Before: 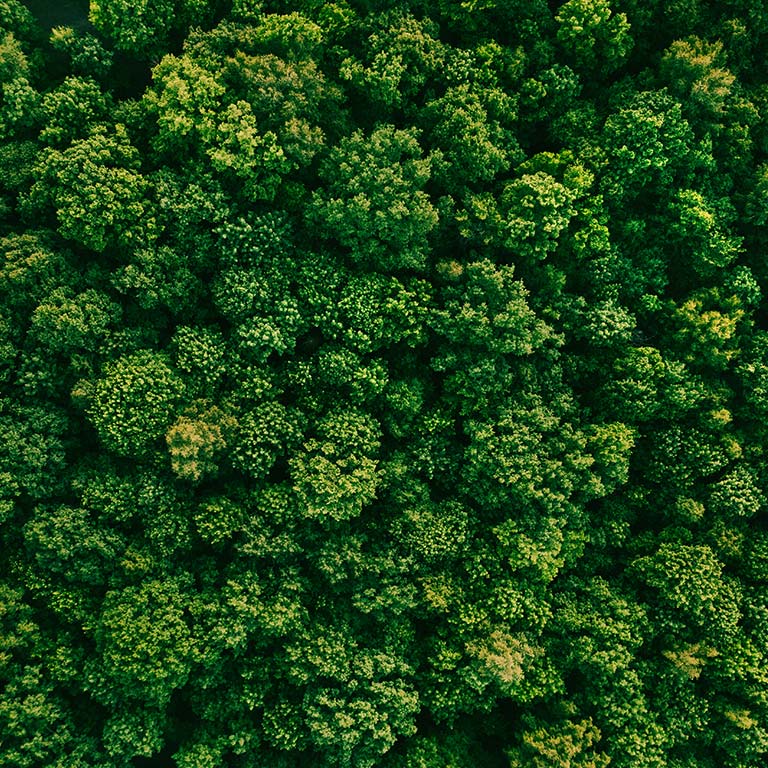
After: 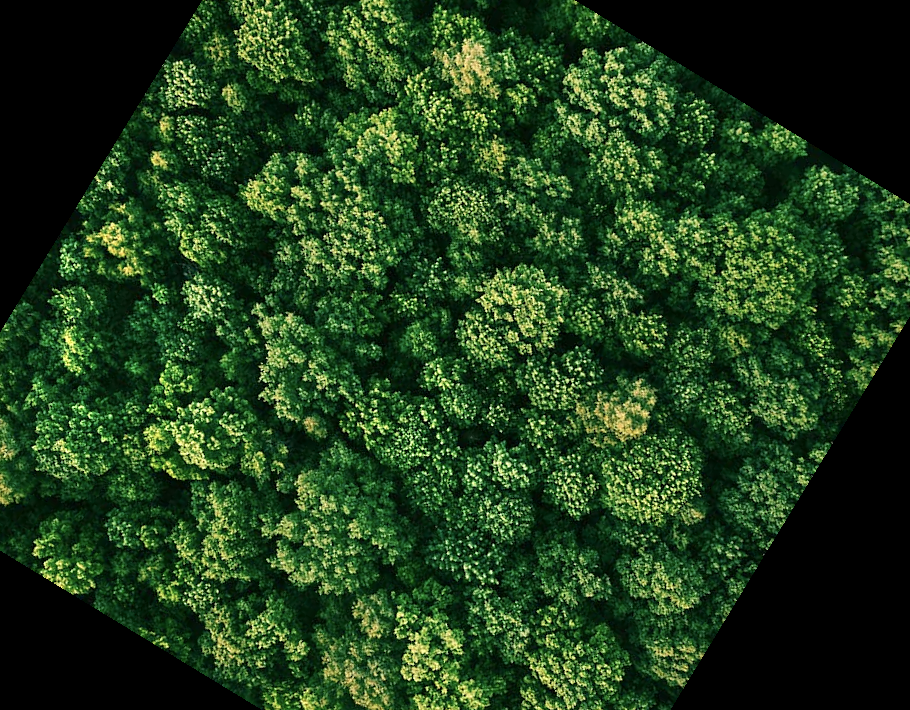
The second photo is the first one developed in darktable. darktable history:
exposure: black level correction 0.001, exposure 0.5 EV, compensate exposure bias true, compensate highlight preservation false
crop and rotate: angle 148.68°, left 9.111%, top 15.603%, right 4.588%, bottom 17.041%
contrast brightness saturation: saturation -0.17
